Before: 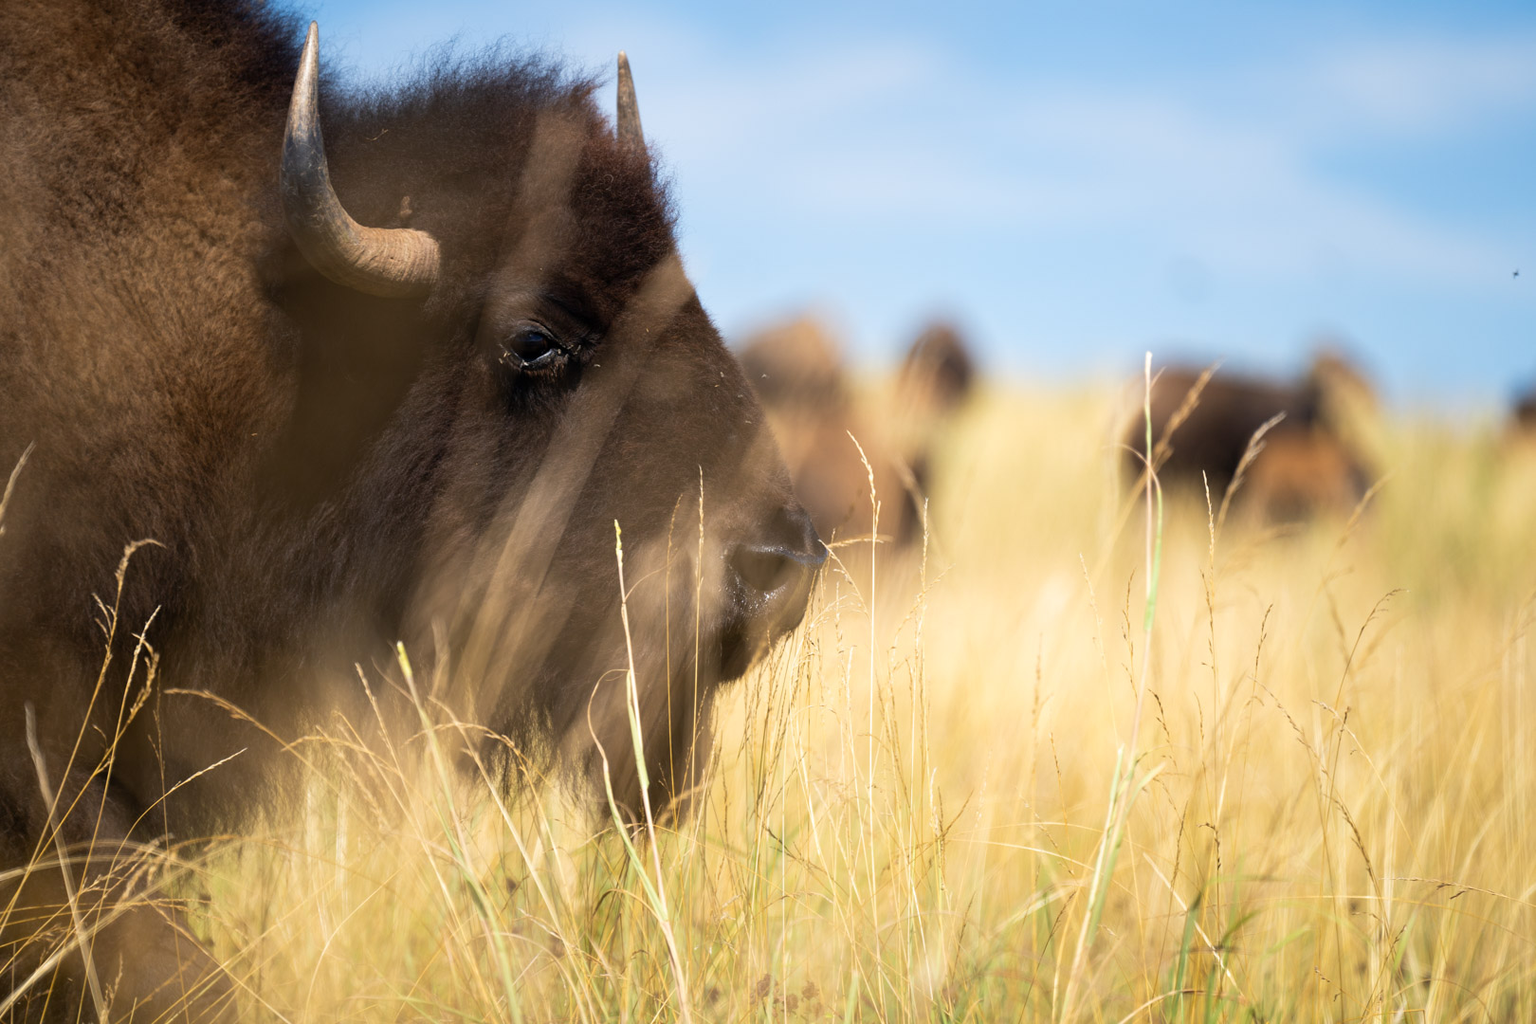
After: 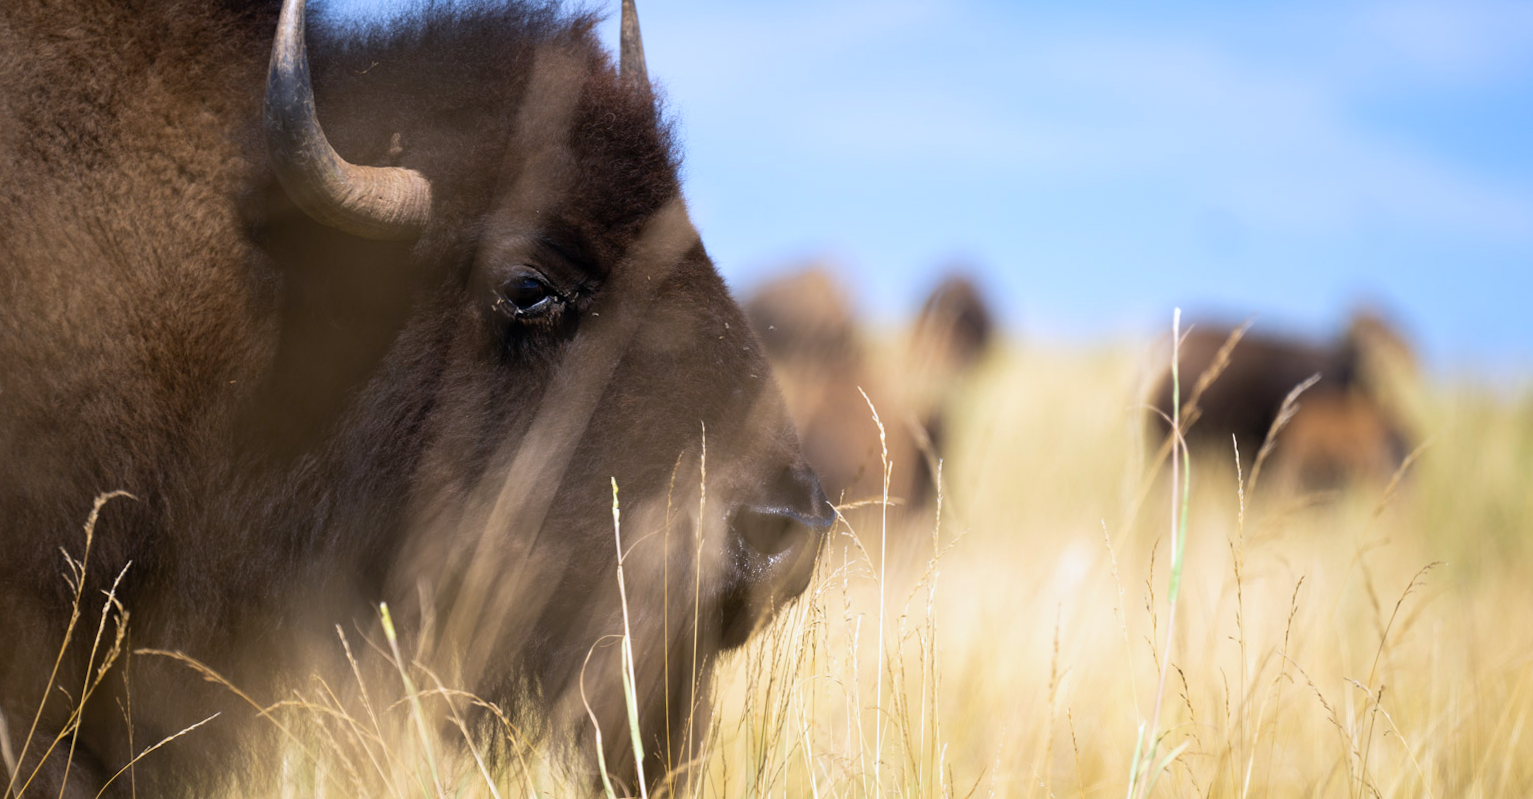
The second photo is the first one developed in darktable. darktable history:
rotate and perspective: rotation 0.8°, automatic cropping off
white balance: red 0.967, blue 1.119, emerald 0.756
crop: left 2.737%, top 7.287%, right 3.421%, bottom 20.179%
